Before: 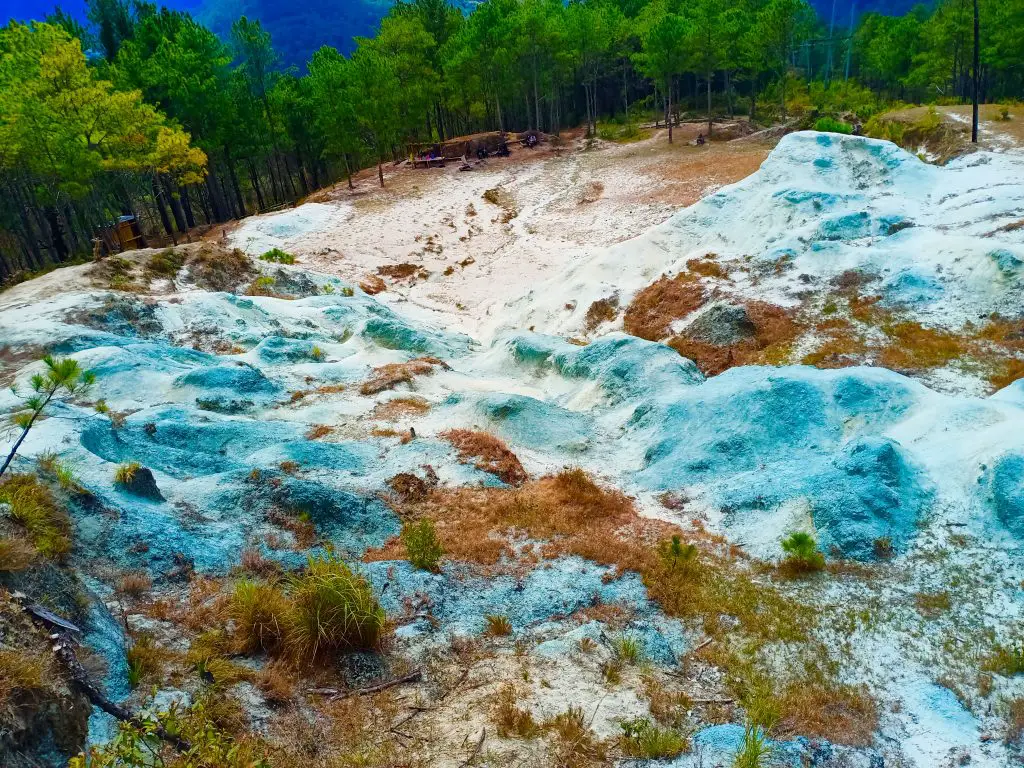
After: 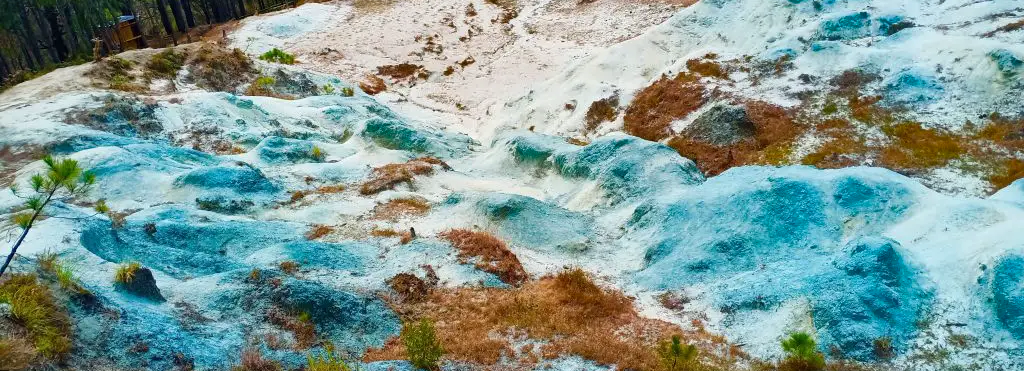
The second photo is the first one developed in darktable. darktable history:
shadows and highlights: low approximation 0.01, soften with gaussian
crop and rotate: top 26.056%, bottom 25.543%
